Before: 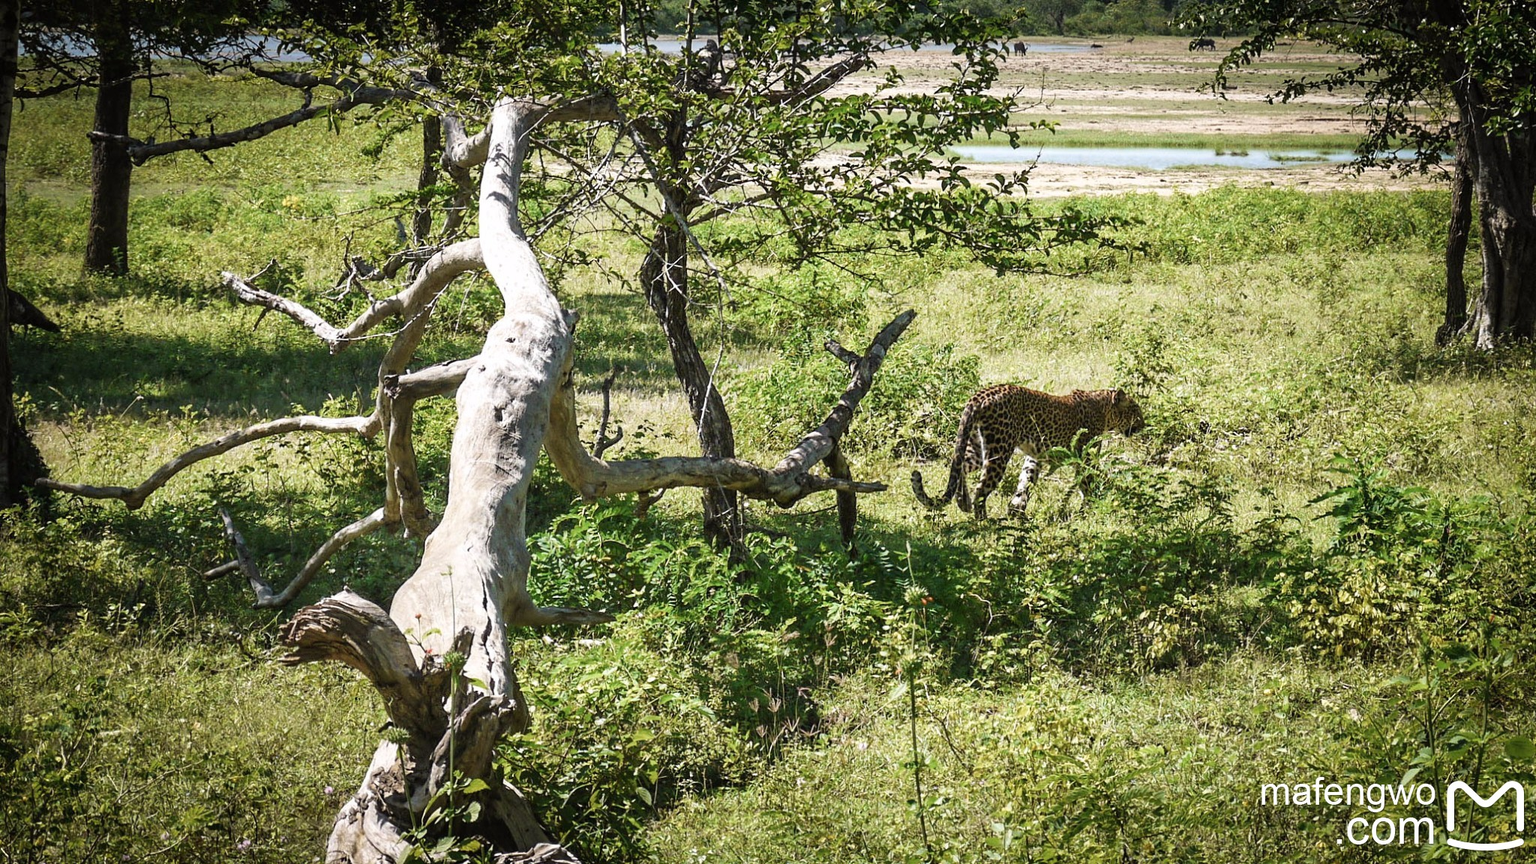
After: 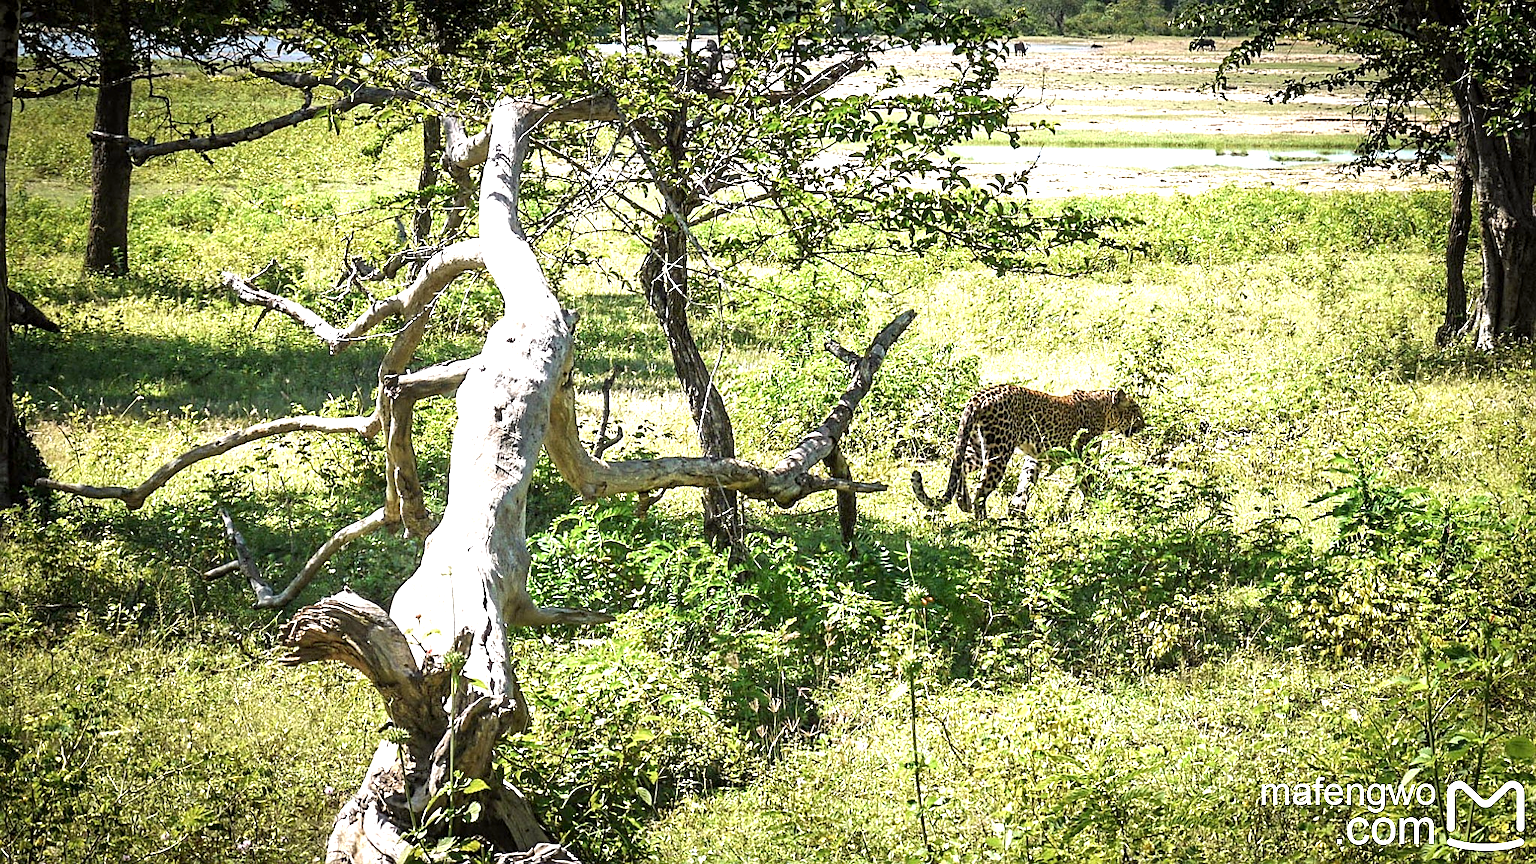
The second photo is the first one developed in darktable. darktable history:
sharpen: on, module defaults
exposure: black level correction 0.001, exposure 1 EV, compensate highlight preservation false
